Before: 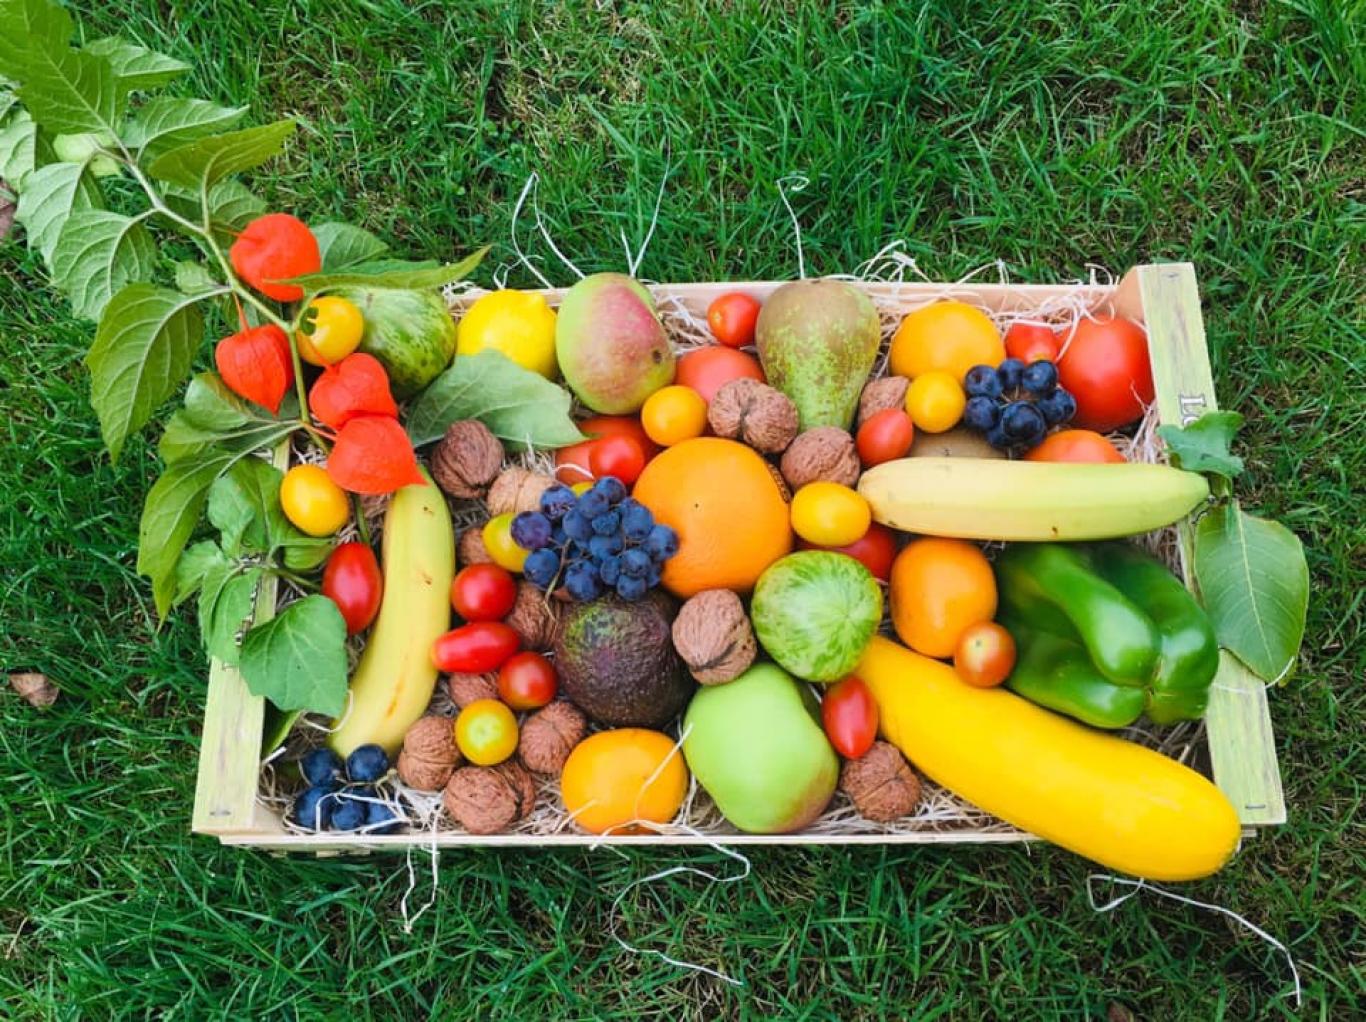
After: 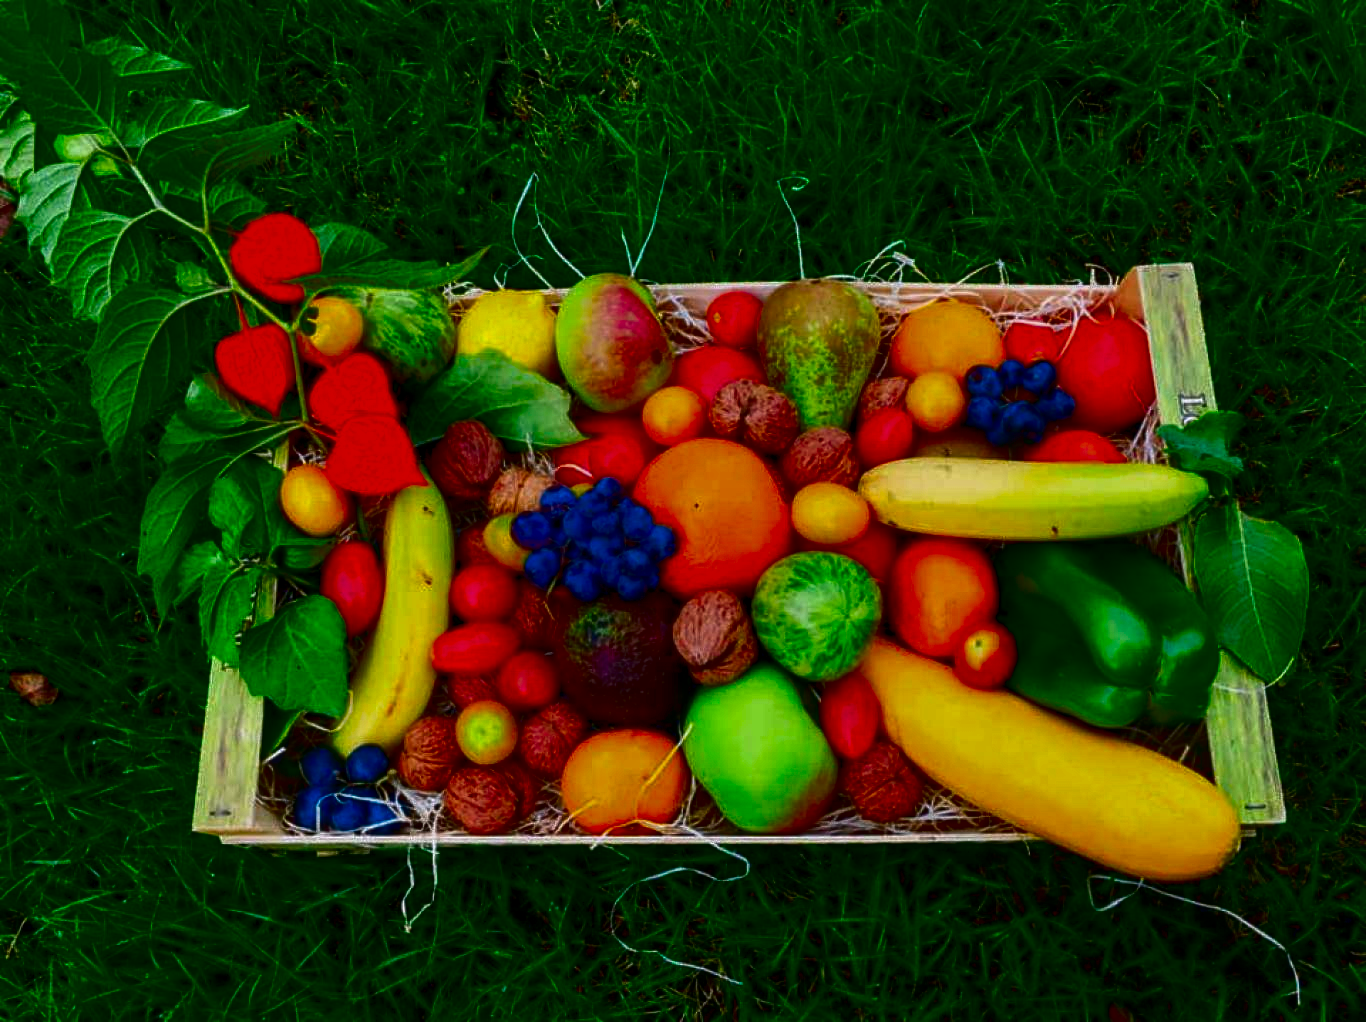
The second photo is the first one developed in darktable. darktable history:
contrast brightness saturation: brightness -0.996, saturation 0.996
local contrast: on, module defaults
